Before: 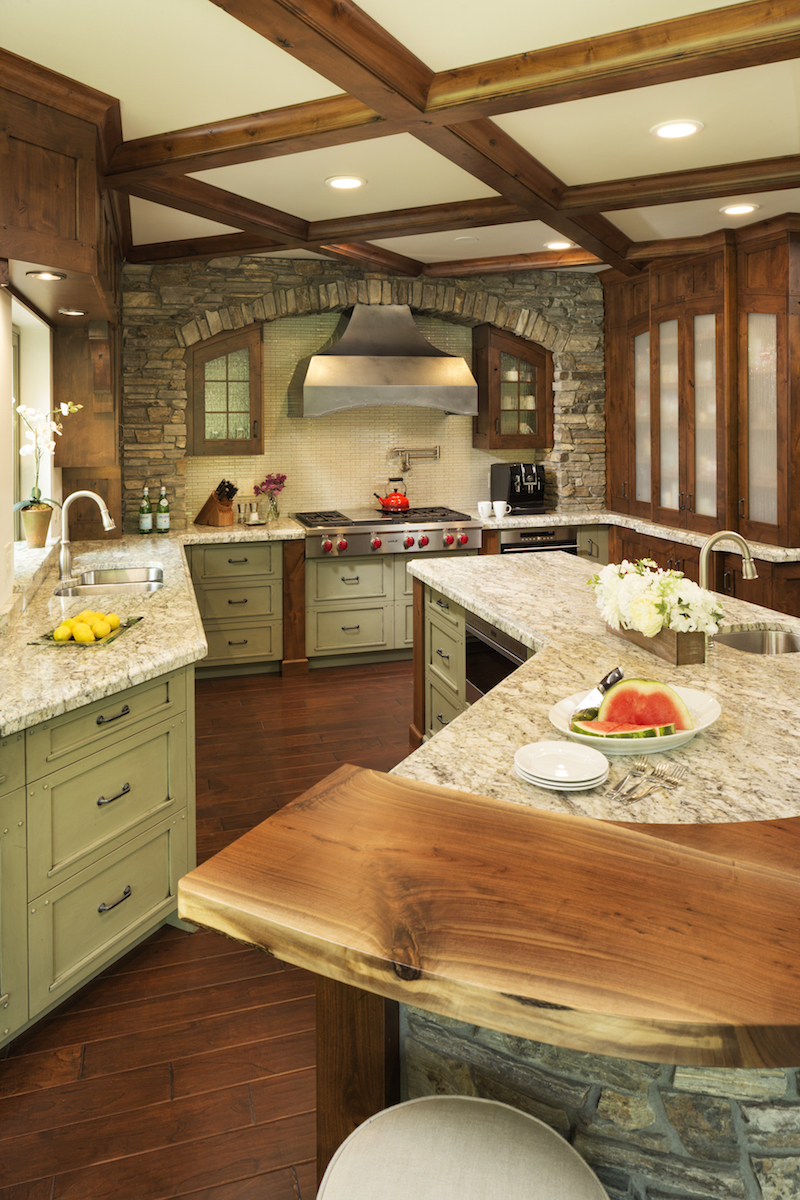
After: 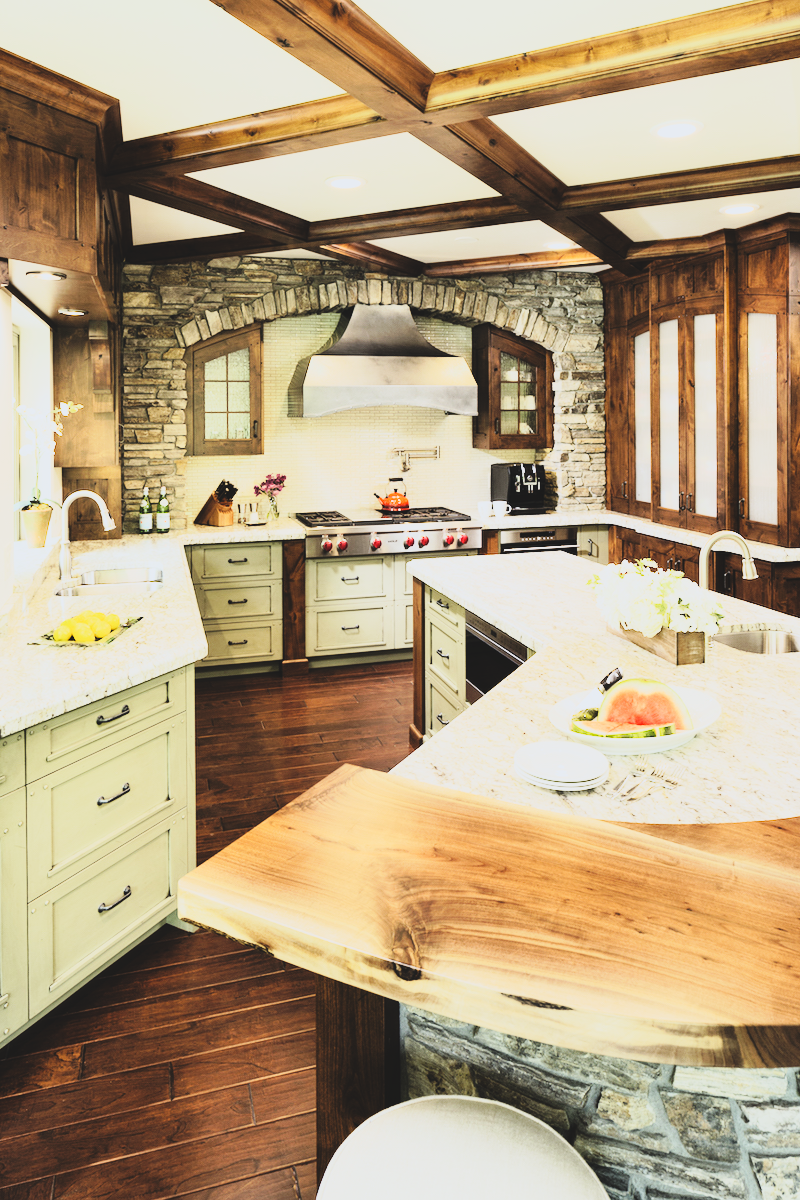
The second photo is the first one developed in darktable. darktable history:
white balance: red 0.954, blue 1.079
rgb curve: curves: ch0 [(0, 0) (0.21, 0.15) (0.24, 0.21) (0.5, 0.75) (0.75, 0.96) (0.89, 0.99) (1, 1)]; ch1 [(0, 0.02) (0.21, 0.13) (0.25, 0.2) (0.5, 0.67) (0.75, 0.9) (0.89, 0.97) (1, 1)]; ch2 [(0, 0.02) (0.21, 0.13) (0.25, 0.2) (0.5, 0.67) (0.75, 0.9) (0.89, 0.97) (1, 1)], compensate middle gray true
contrast brightness saturation: contrast -0.15, brightness 0.05, saturation -0.12
tone equalizer: on, module defaults
base curve: curves: ch0 [(0, 0) (0.032, 0.025) (0.121, 0.166) (0.206, 0.329) (0.605, 0.79) (1, 1)], preserve colors none
